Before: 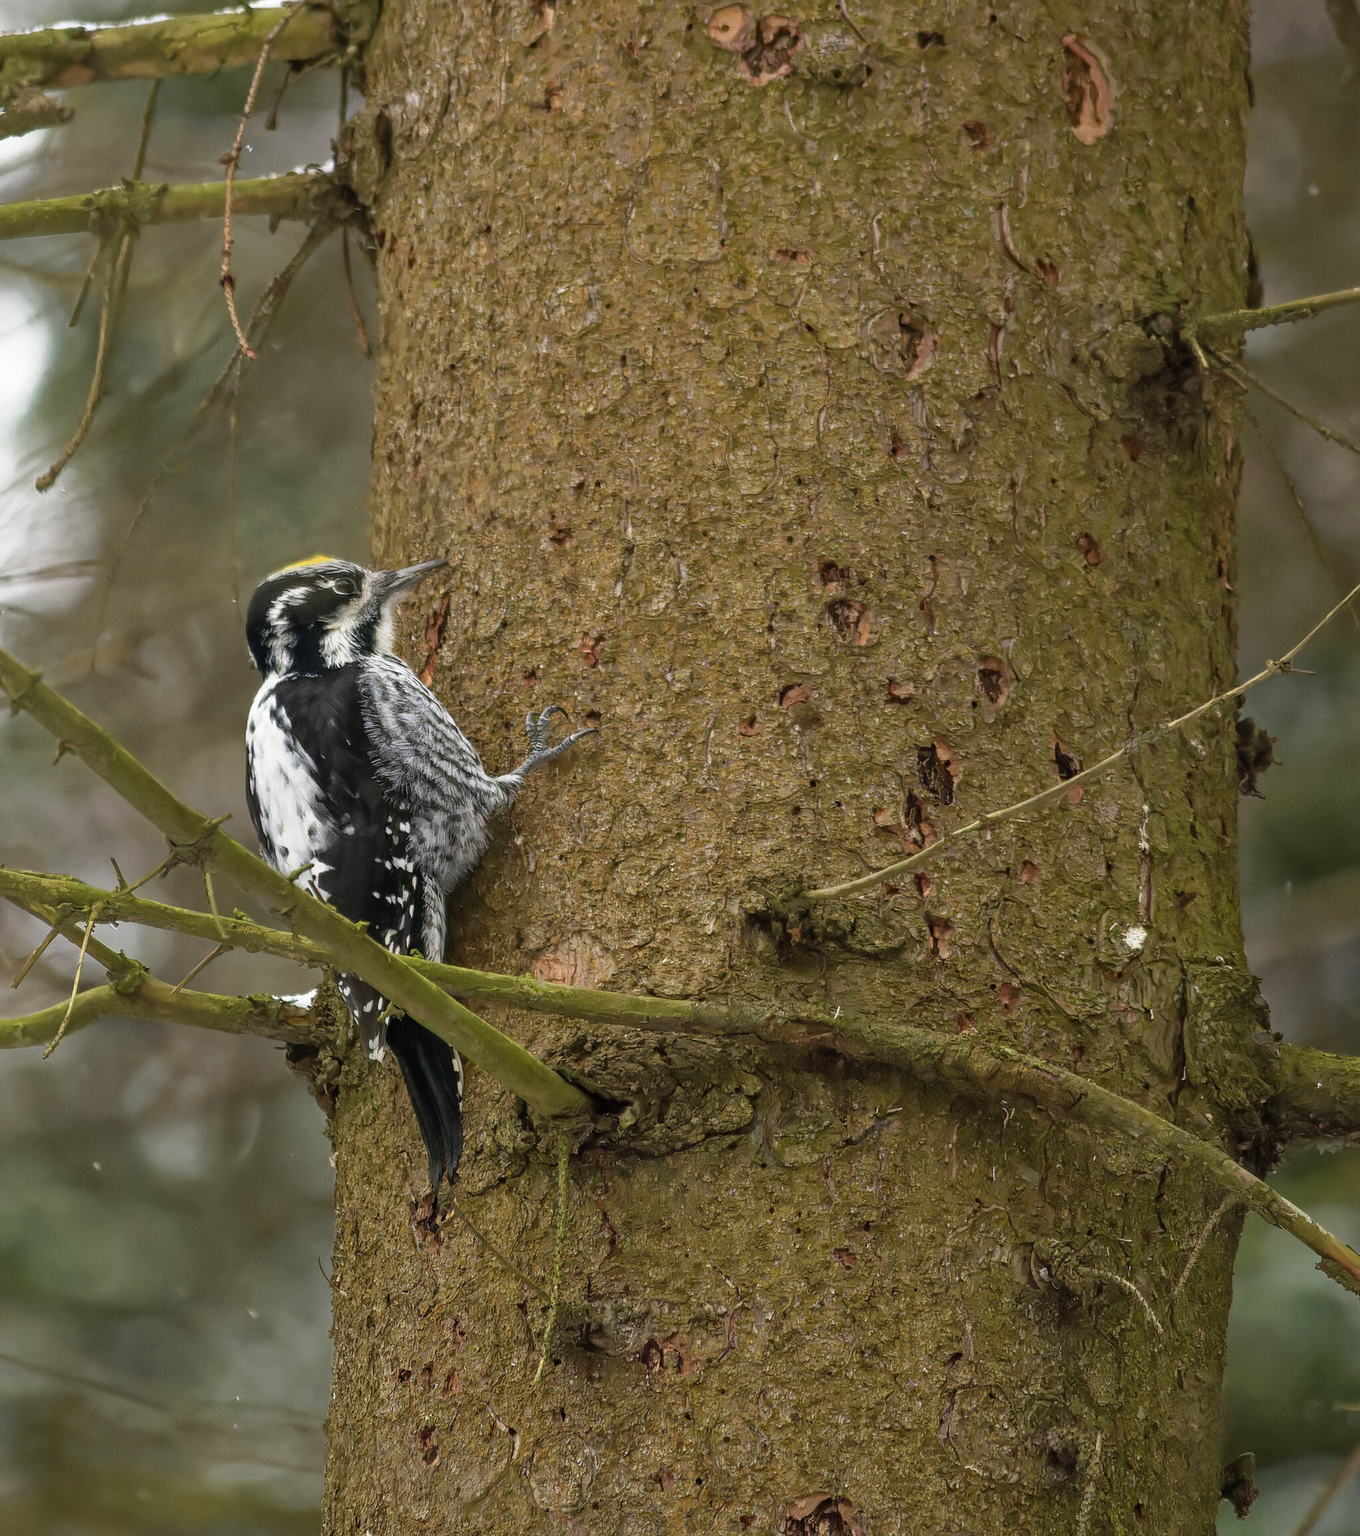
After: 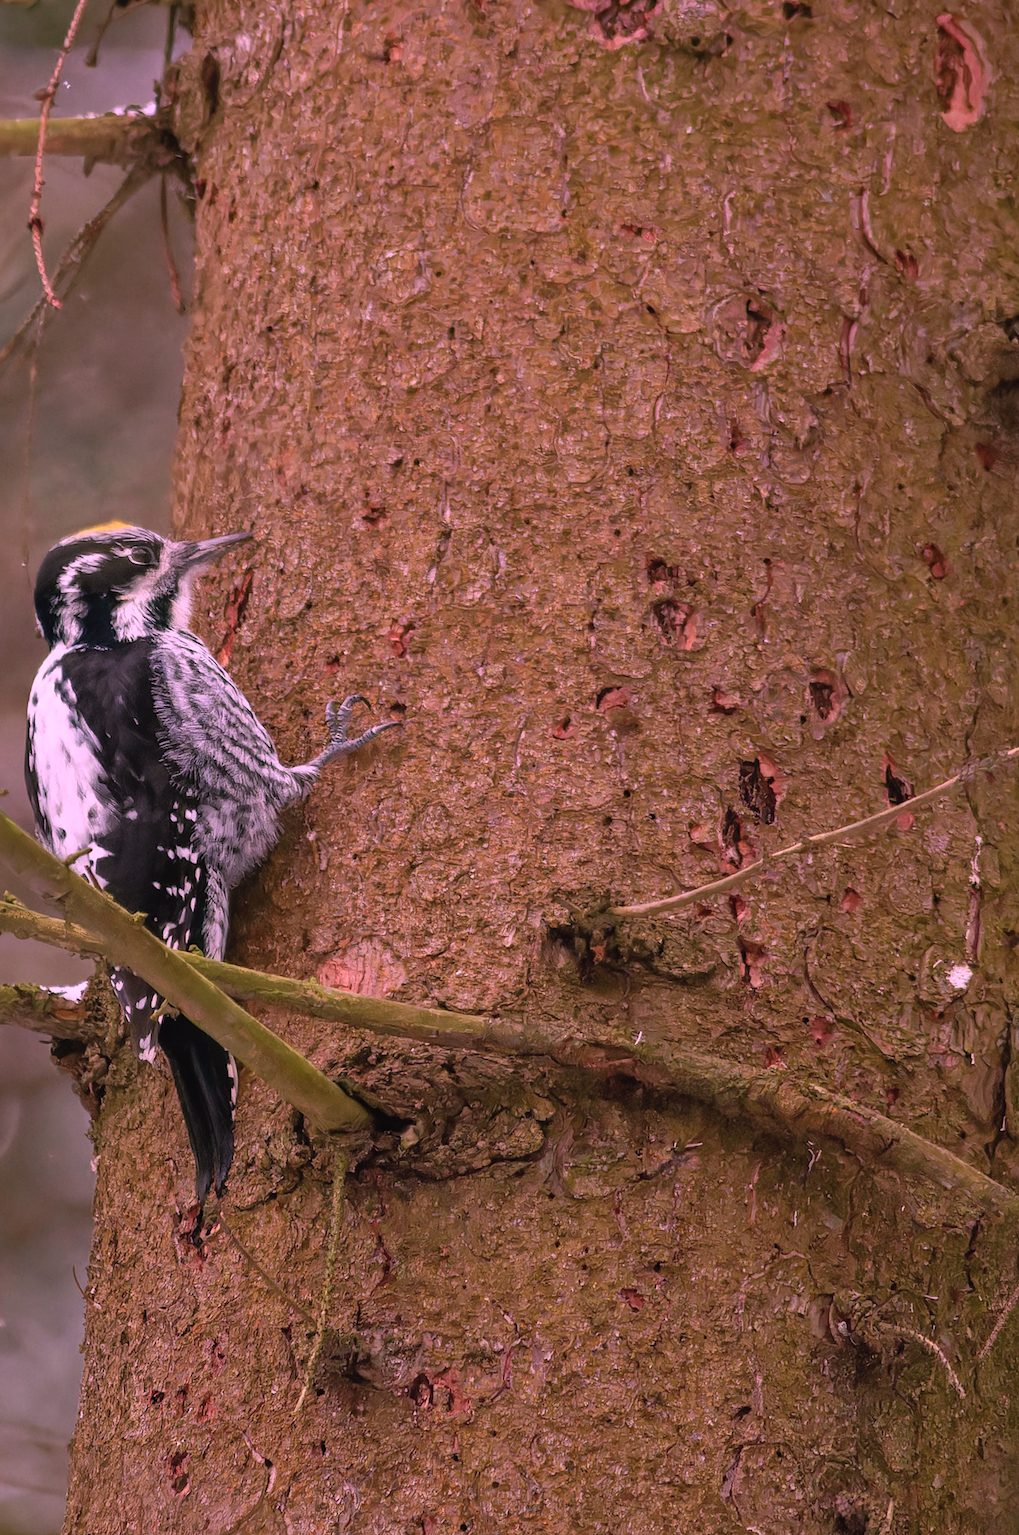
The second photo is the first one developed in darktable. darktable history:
contrast brightness saturation: contrast -0.05, saturation -0.41
crop and rotate: angle -3.27°, left 14.277%, top 0.028%, right 10.766%, bottom 0.028%
color correction: highlights a* 19.5, highlights b* -11.53, saturation 1.69
